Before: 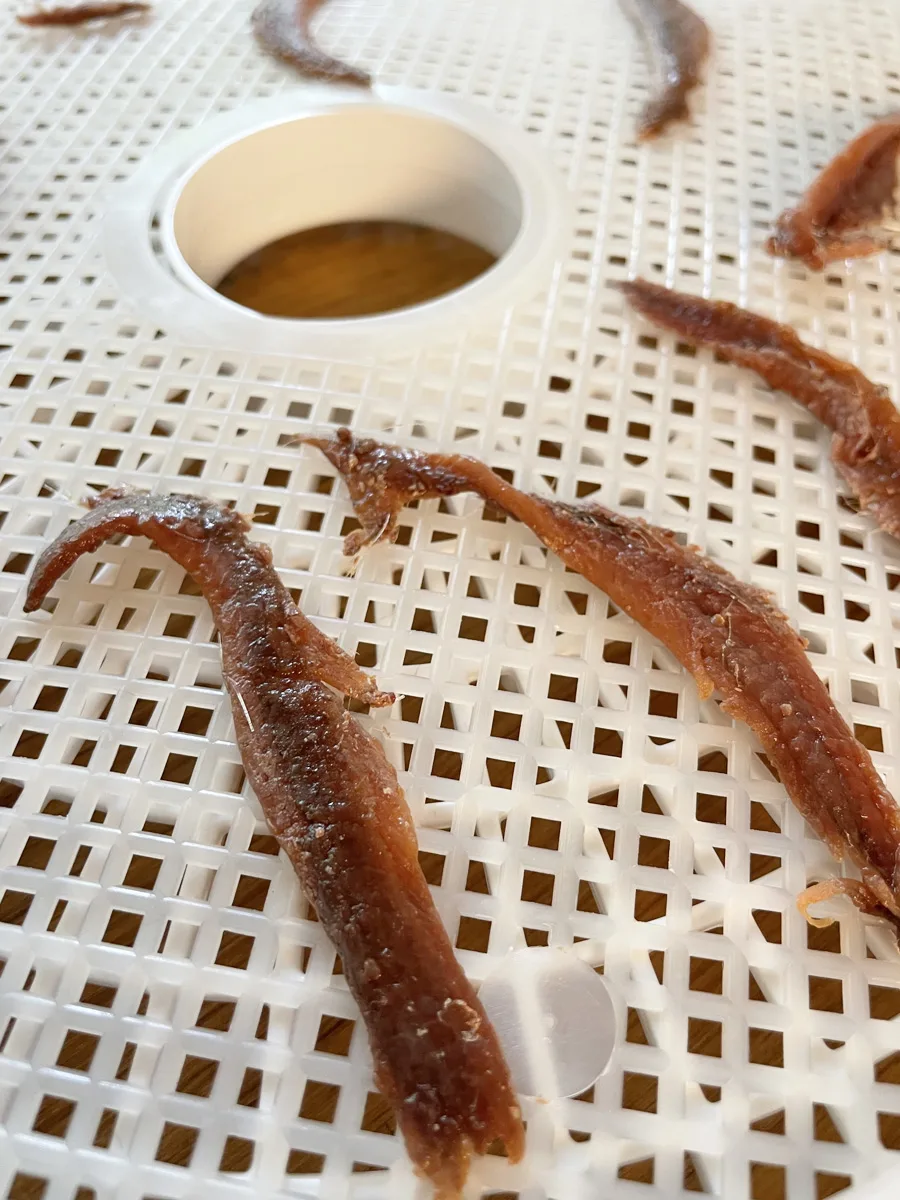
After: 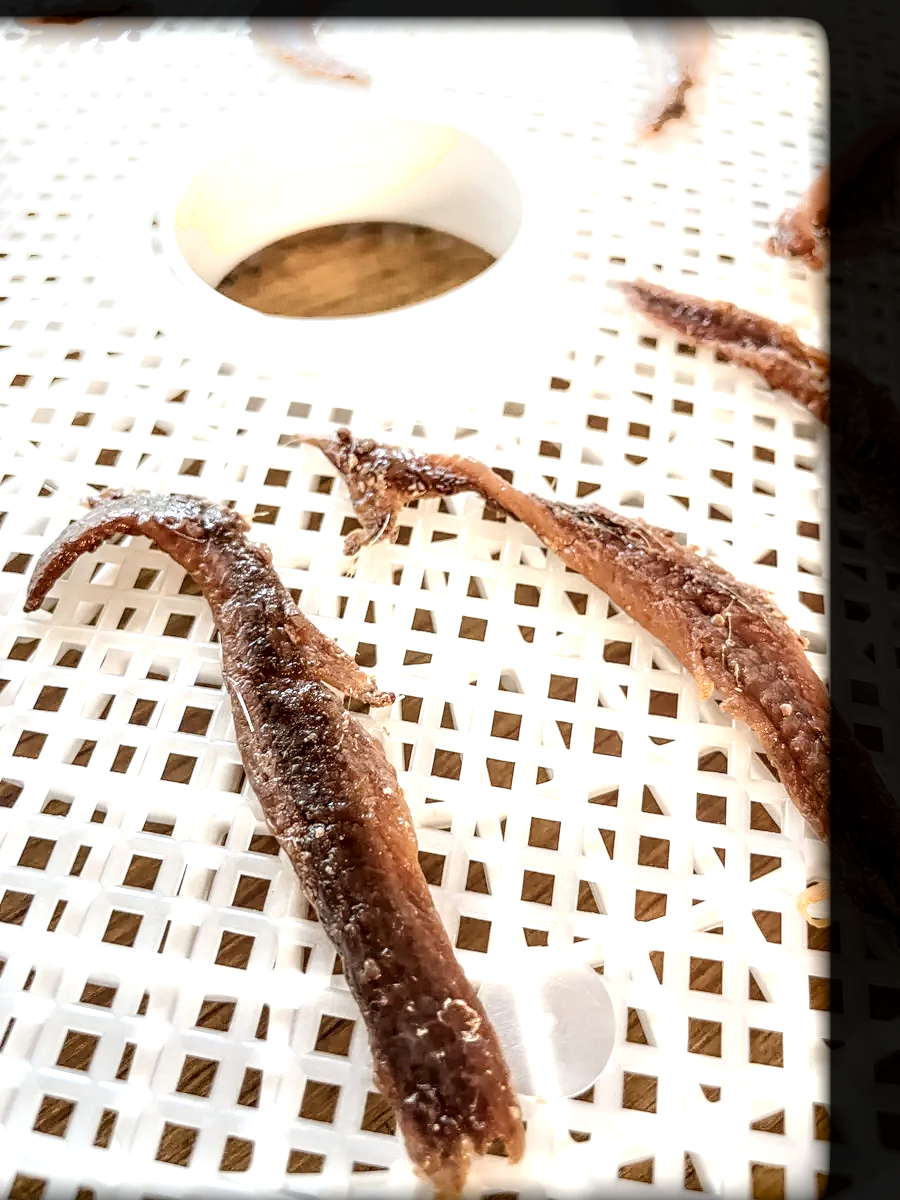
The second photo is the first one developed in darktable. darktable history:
vignetting: fall-off start 94%, fall-off radius 5.33%, brightness -0.995, saturation 0.497, center (-0.148, 0.019), automatic ratio true, width/height ratio 1.332, shape 0.05
local contrast: highlights 5%, shadows 1%, detail 182%
tone equalizer: -8 EV -0.727 EV, -7 EV -0.73 EV, -6 EV -0.627 EV, -5 EV -0.378 EV, -3 EV 0.366 EV, -2 EV 0.6 EV, -1 EV 0.687 EV, +0 EV 0.763 EV
shadows and highlights: shadows -23.06, highlights 45.73, soften with gaussian
contrast brightness saturation: contrast 0.114, saturation -0.174
